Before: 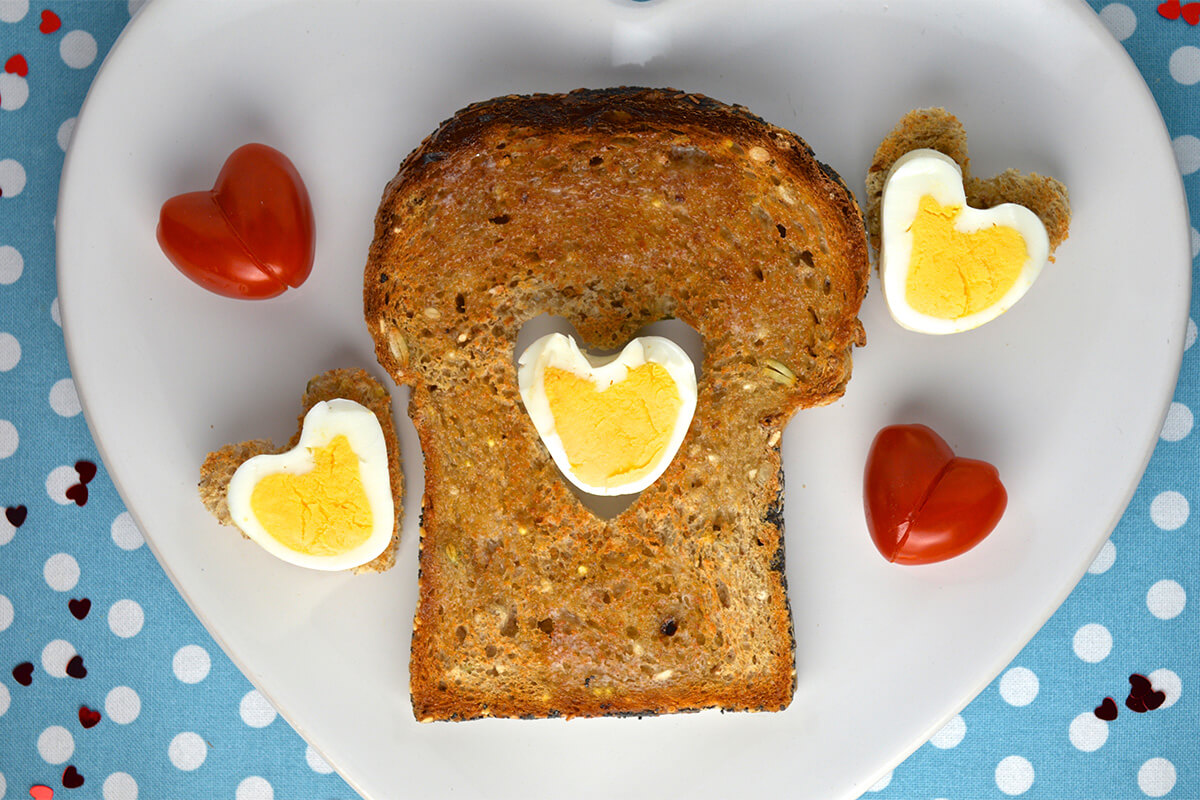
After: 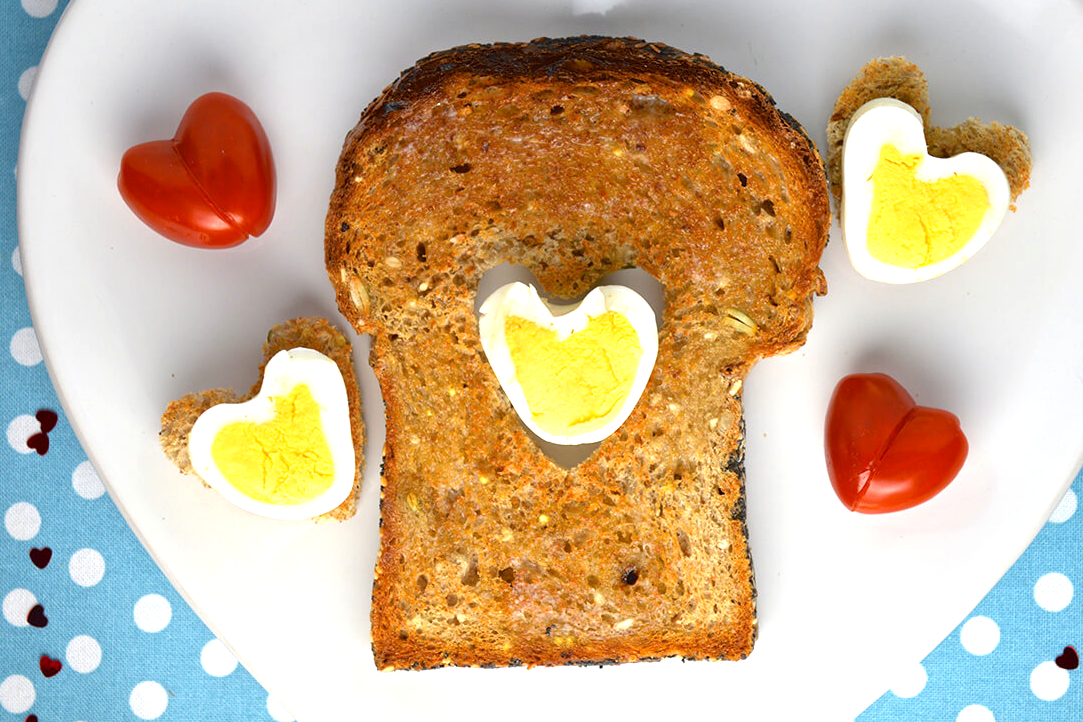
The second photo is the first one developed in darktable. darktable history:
exposure: black level correction 0.001, exposure 0.5 EV, compensate exposure bias true, compensate highlight preservation false
crop: left 3.305%, top 6.436%, right 6.389%, bottom 3.258%
